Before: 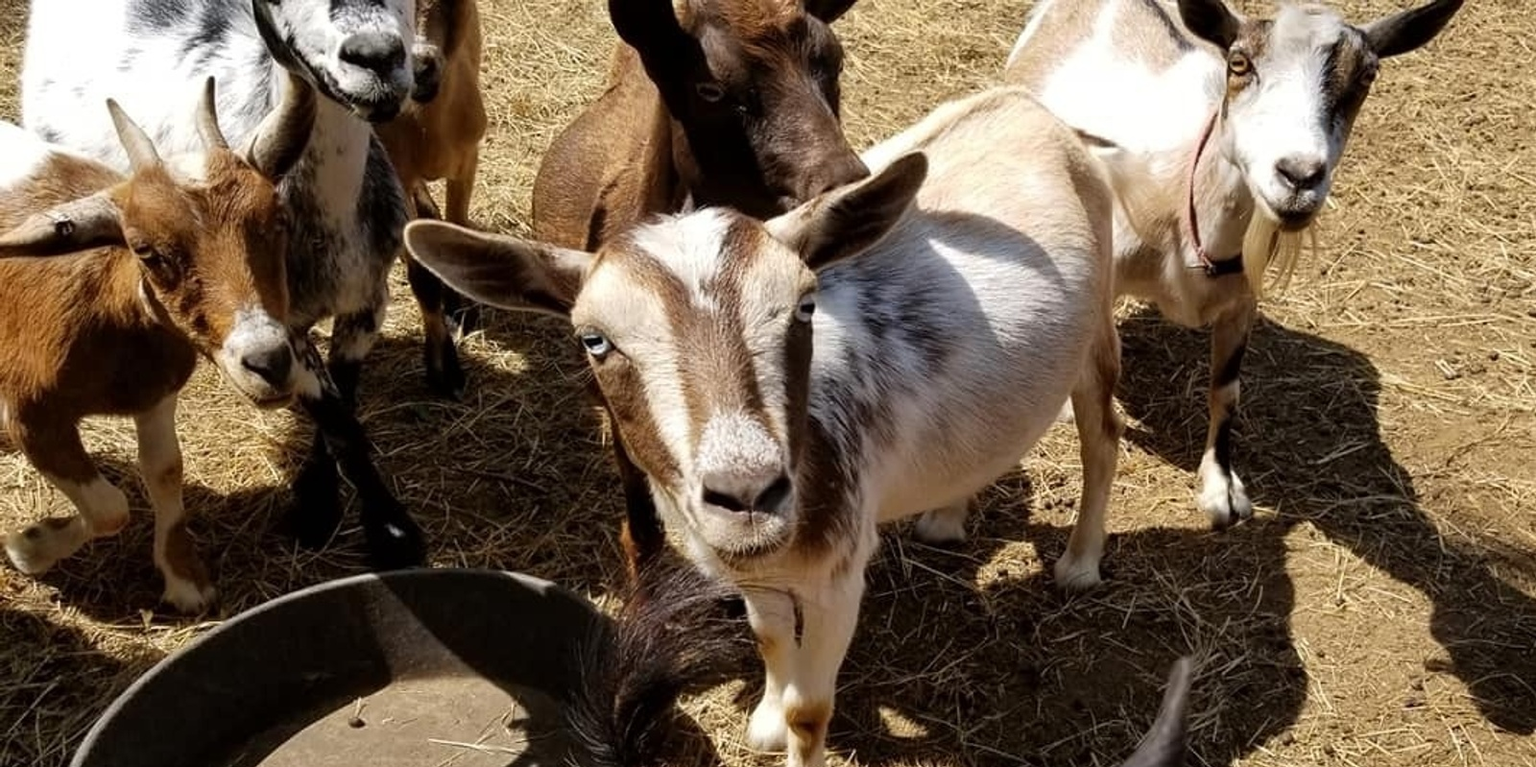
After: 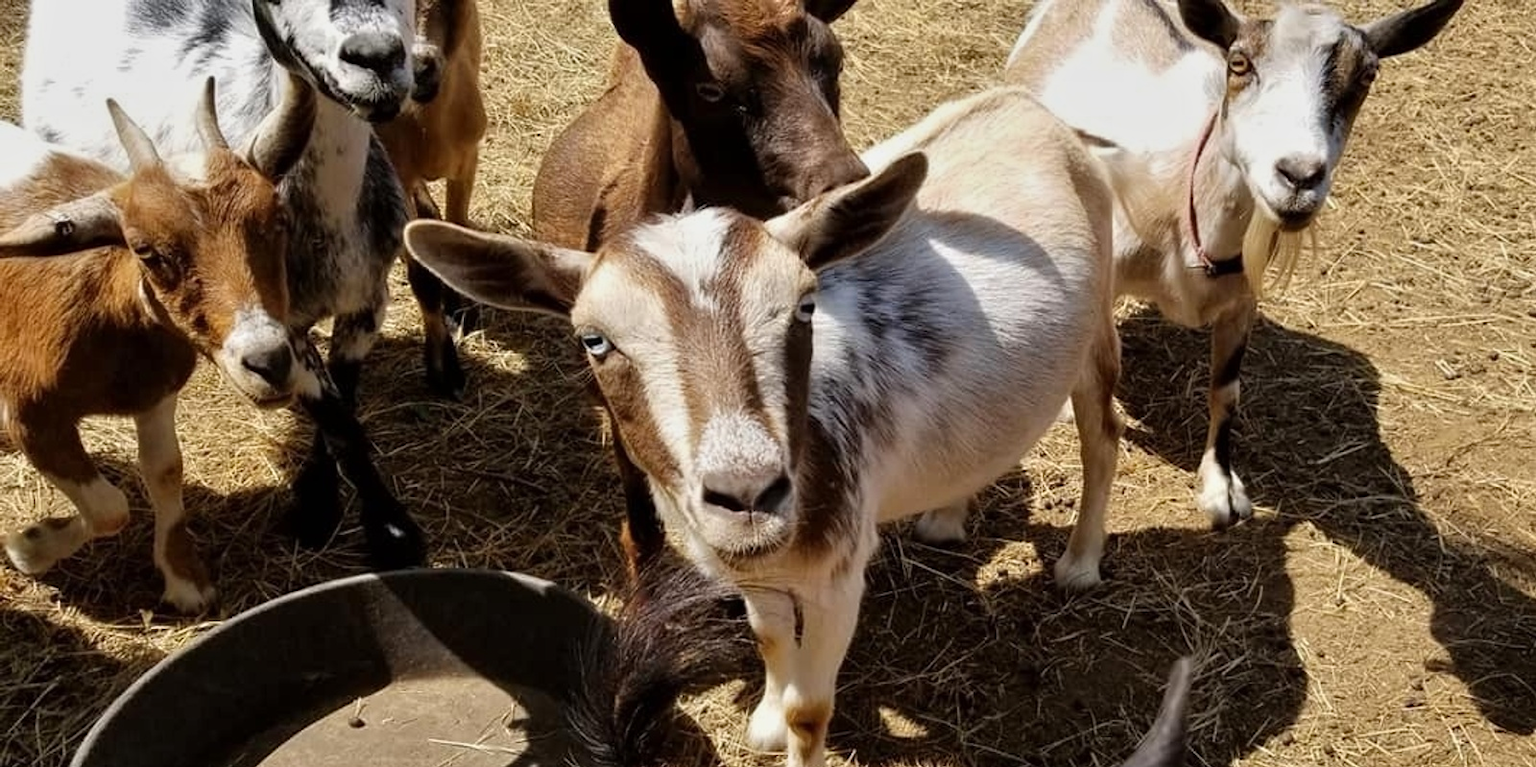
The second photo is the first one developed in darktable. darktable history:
tone equalizer: -8 EV -0.002 EV, -7 EV 0.003 EV, -6 EV -0.039 EV, -5 EV 0.019 EV, -4 EV -0.016 EV, -3 EV 0.018 EV, -2 EV -0.082 EV, -1 EV -0.315 EV, +0 EV -0.56 EV, mask exposure compensation -0.5 EV
levels: mode automatic
